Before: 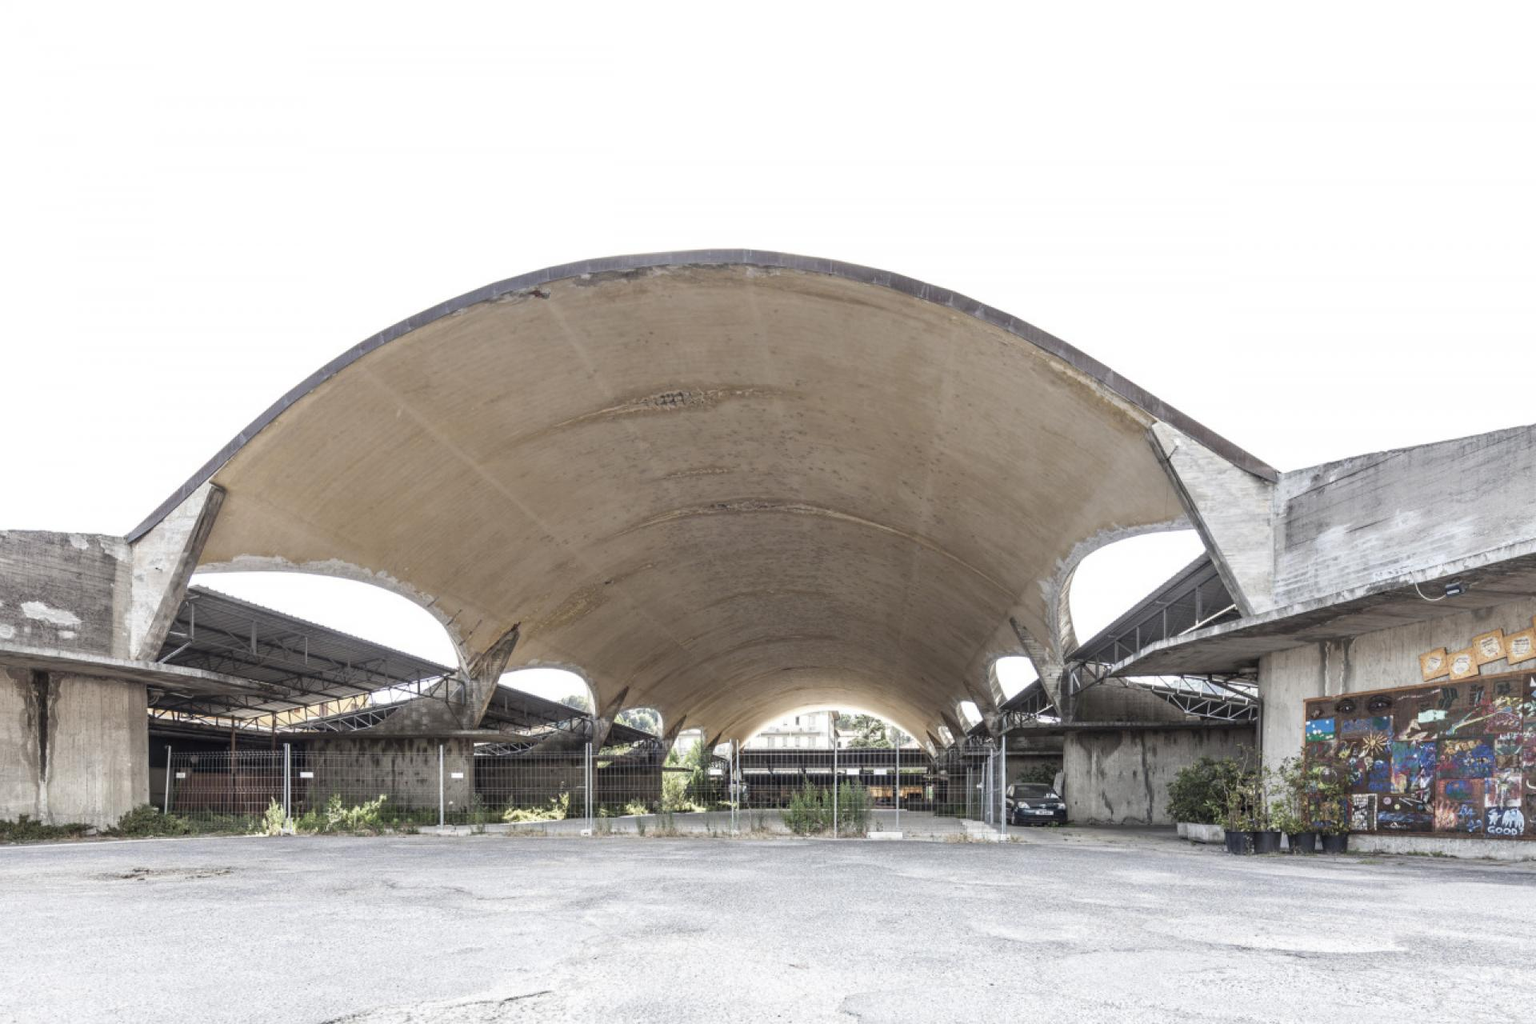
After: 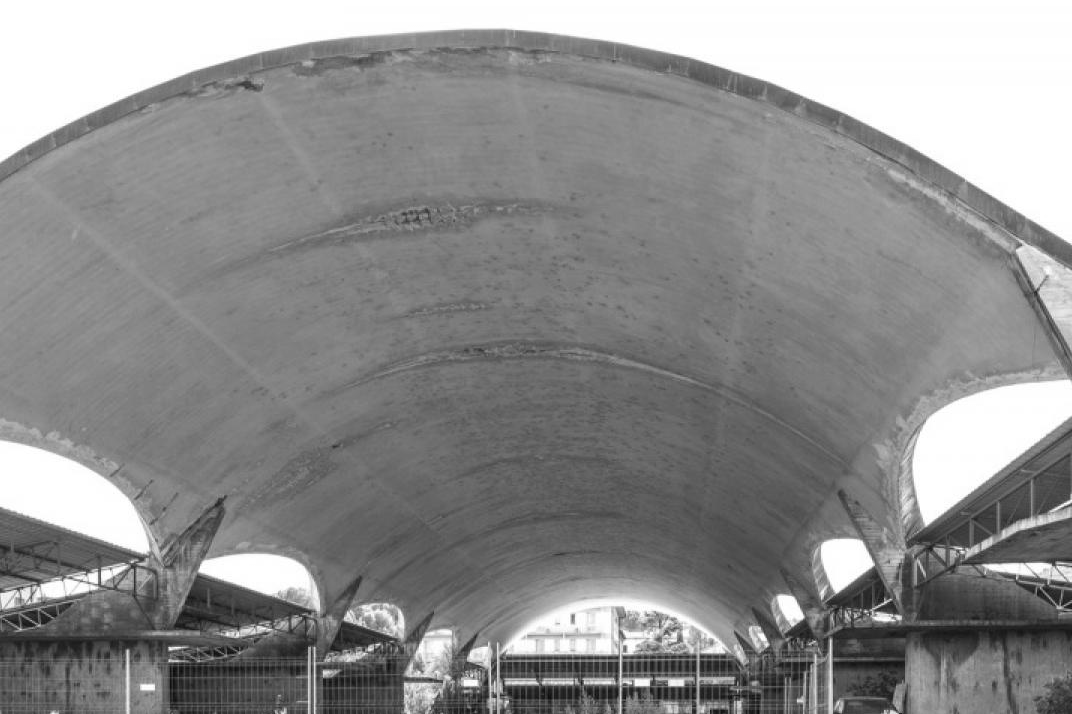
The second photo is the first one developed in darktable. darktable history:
monochrome: on, module defaults
crop and rotate: left 22.13%, top 22.054%, right 22.026%, bottom 22.102%
